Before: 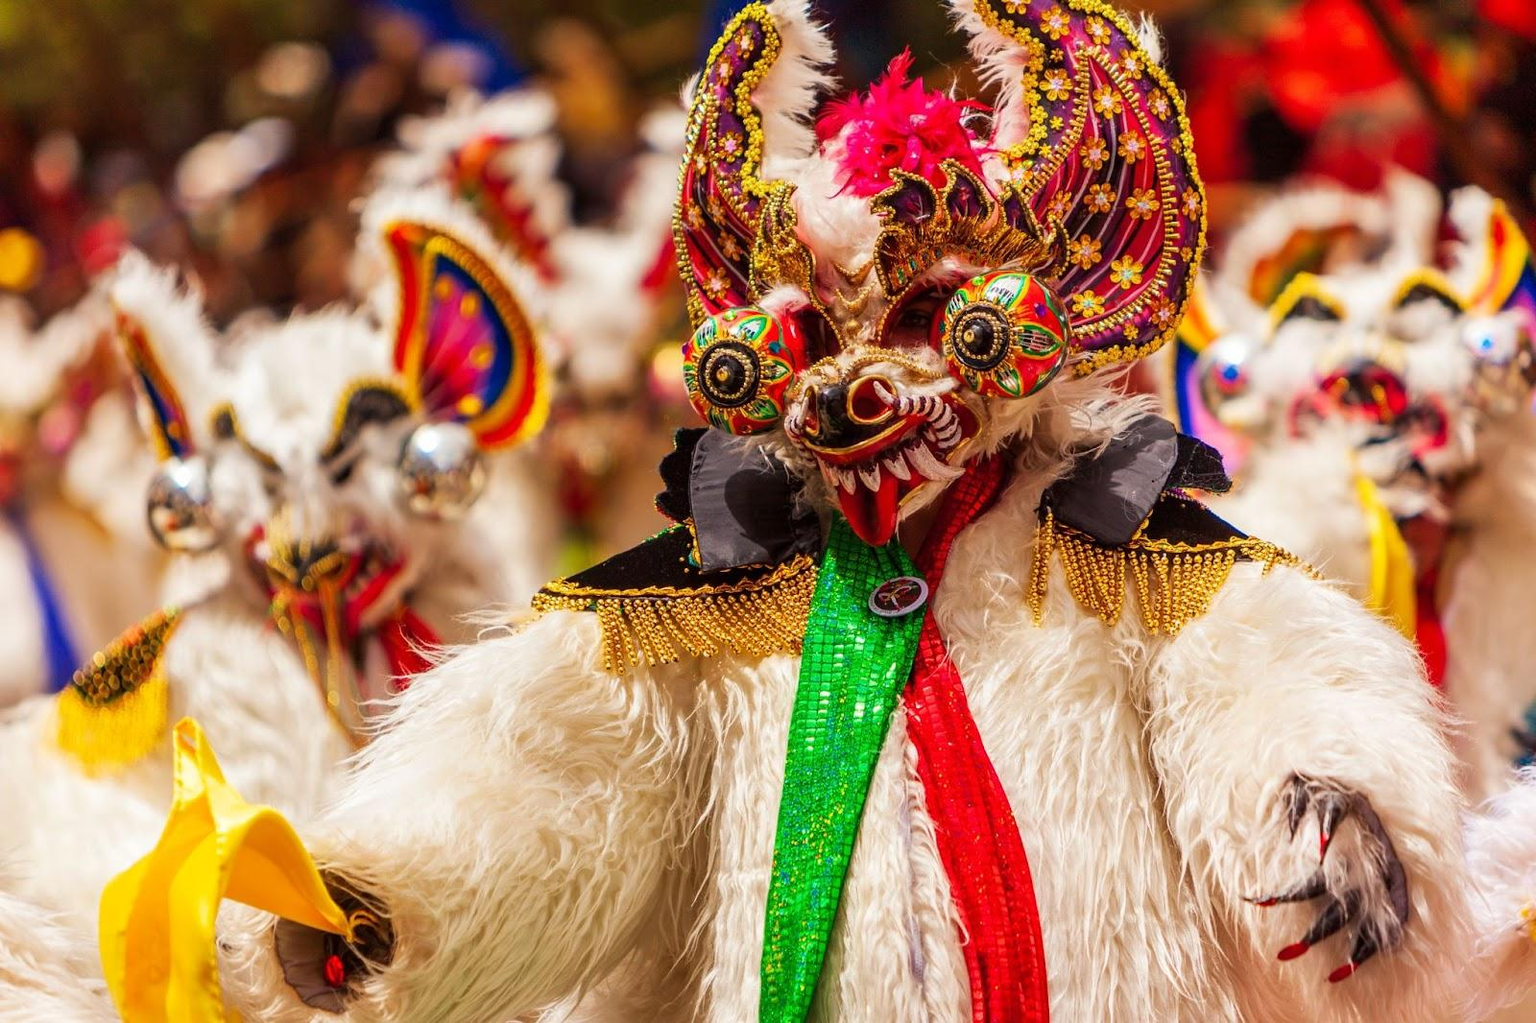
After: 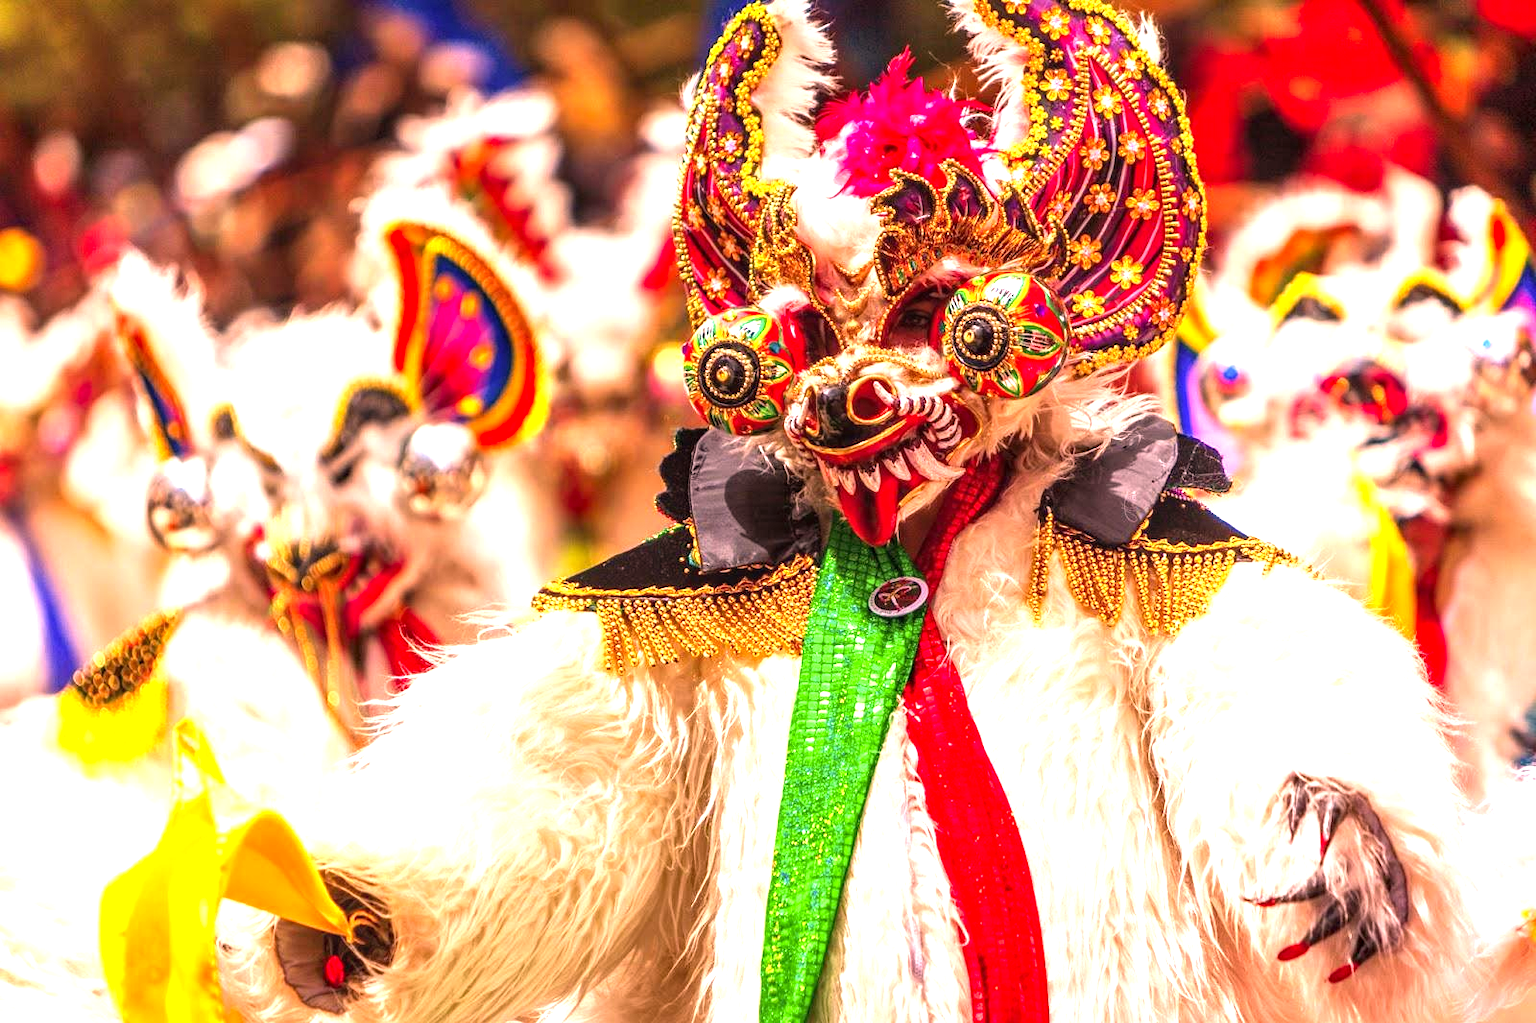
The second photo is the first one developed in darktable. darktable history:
color correction: highlights a* 14.61, highlights b* 4.78
local contrast: on, module defaults
exposure: black level correction 0, exposure 1.125 EV, compensate highlight preservation false
